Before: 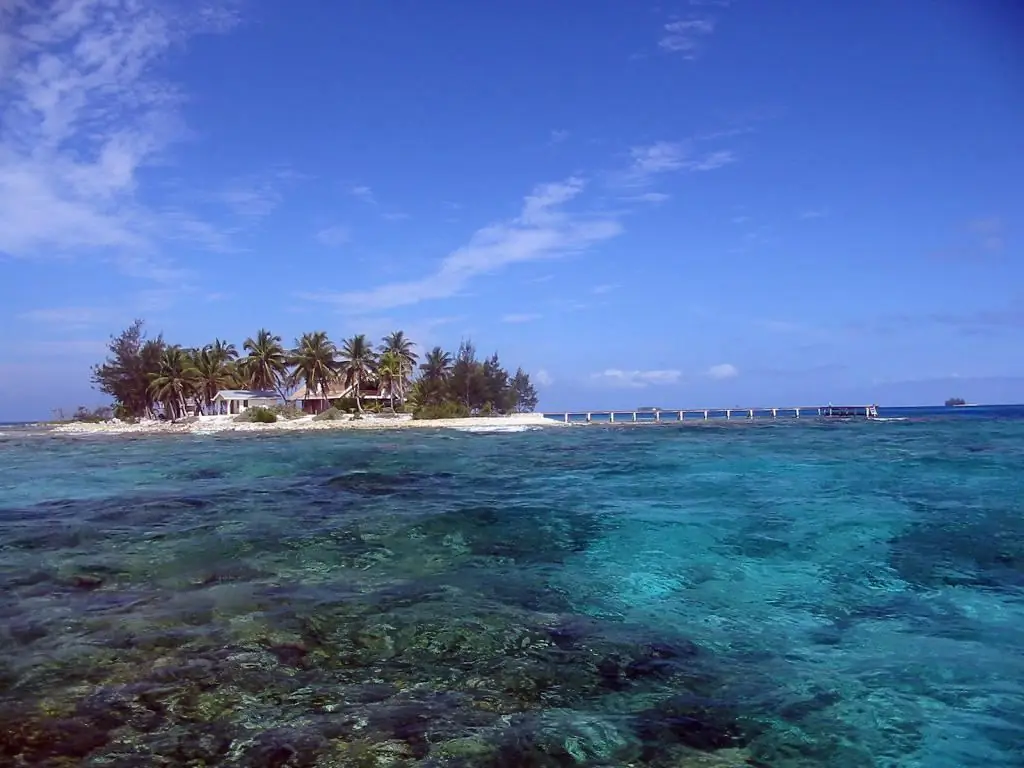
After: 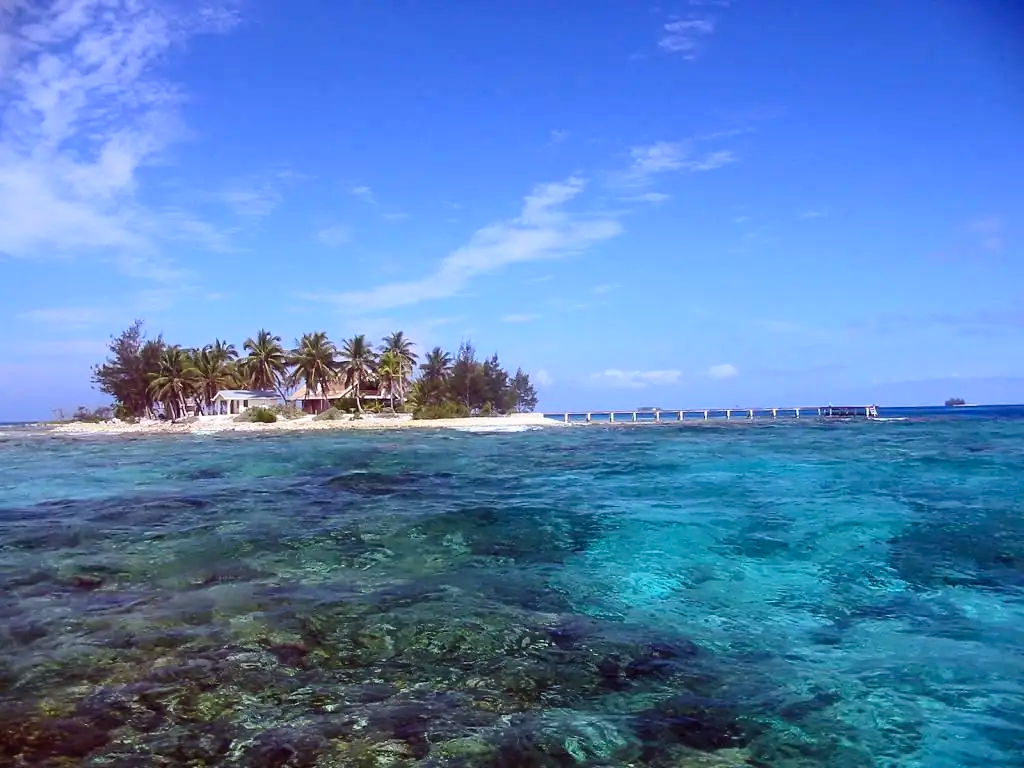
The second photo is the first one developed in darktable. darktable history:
white balance: emerald 1
tone equalizer: on, module defaults
contrast brightness saturation: contrast 0.2, brightness 0.16, saturation 0.22
